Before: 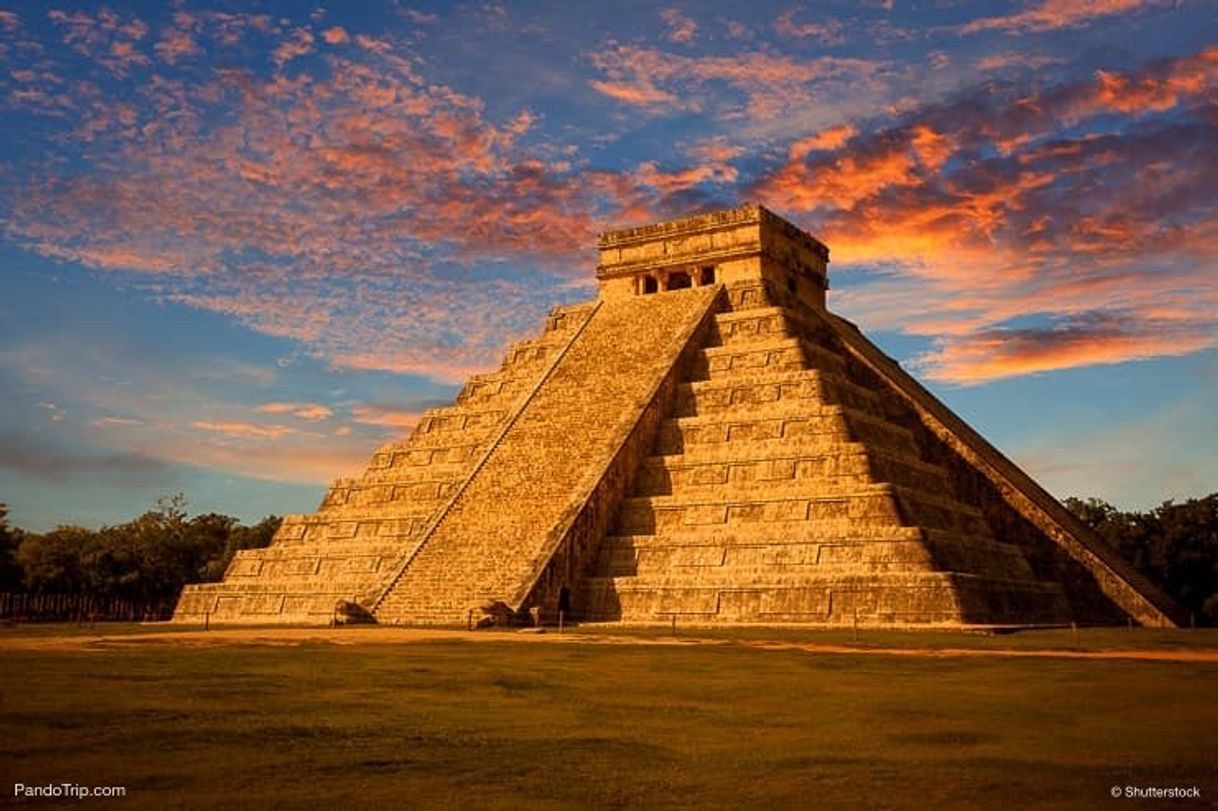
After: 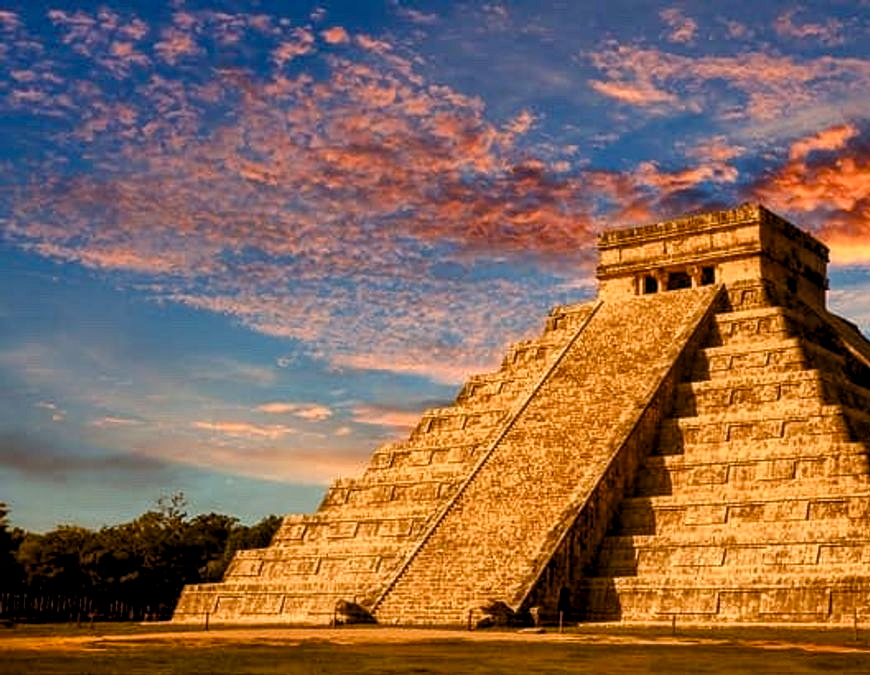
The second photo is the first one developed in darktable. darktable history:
shadows and highlights: low approximation 0.01, soften with gaussian
color balance rgb: power › hue 73.71°, perceptual saturation grading › global saturation 25.789%, perceptual saturation grading › highlights -50.437%, perceptual saturation grading › shadows 30.217%, global vibrance 20%
levels: levels [0.052, 0.496, 0.908]
crop: right 28.53%, bottom 16.665%
local contrast: on, module defaults
